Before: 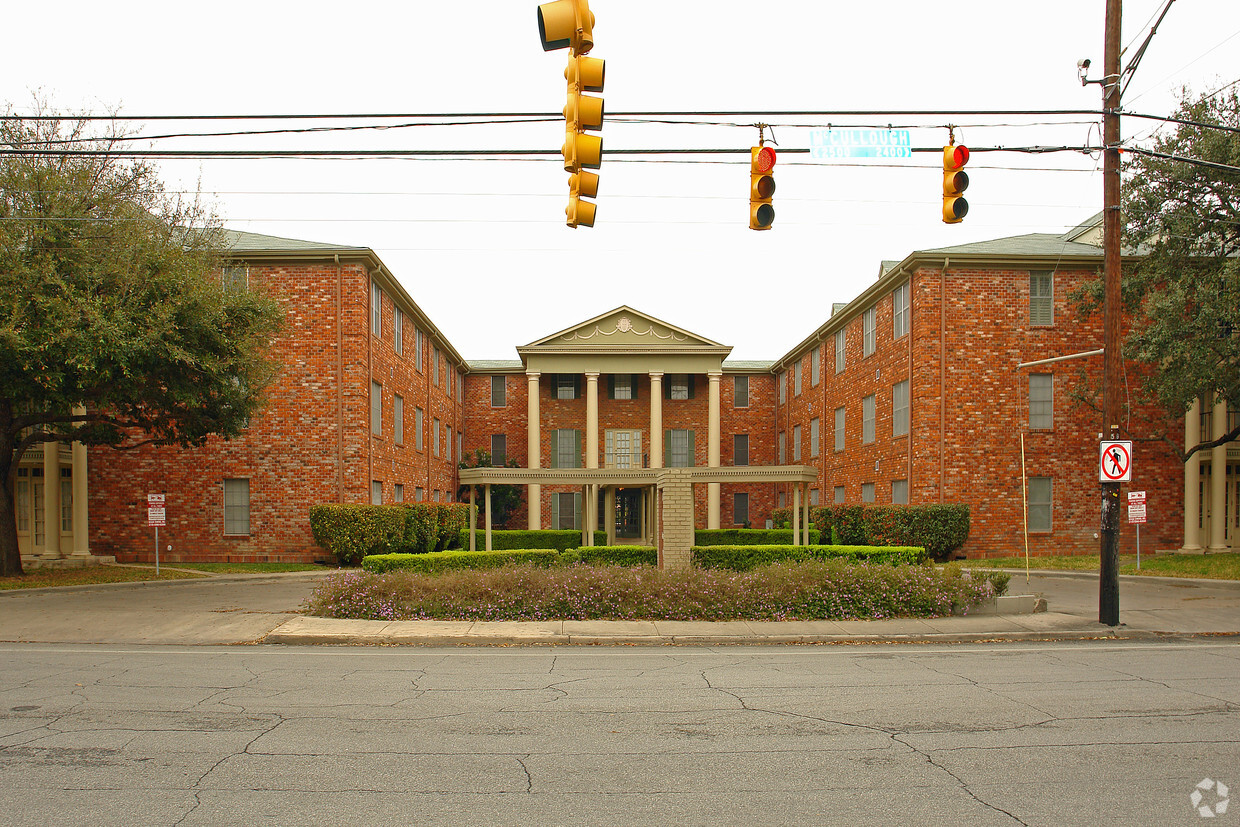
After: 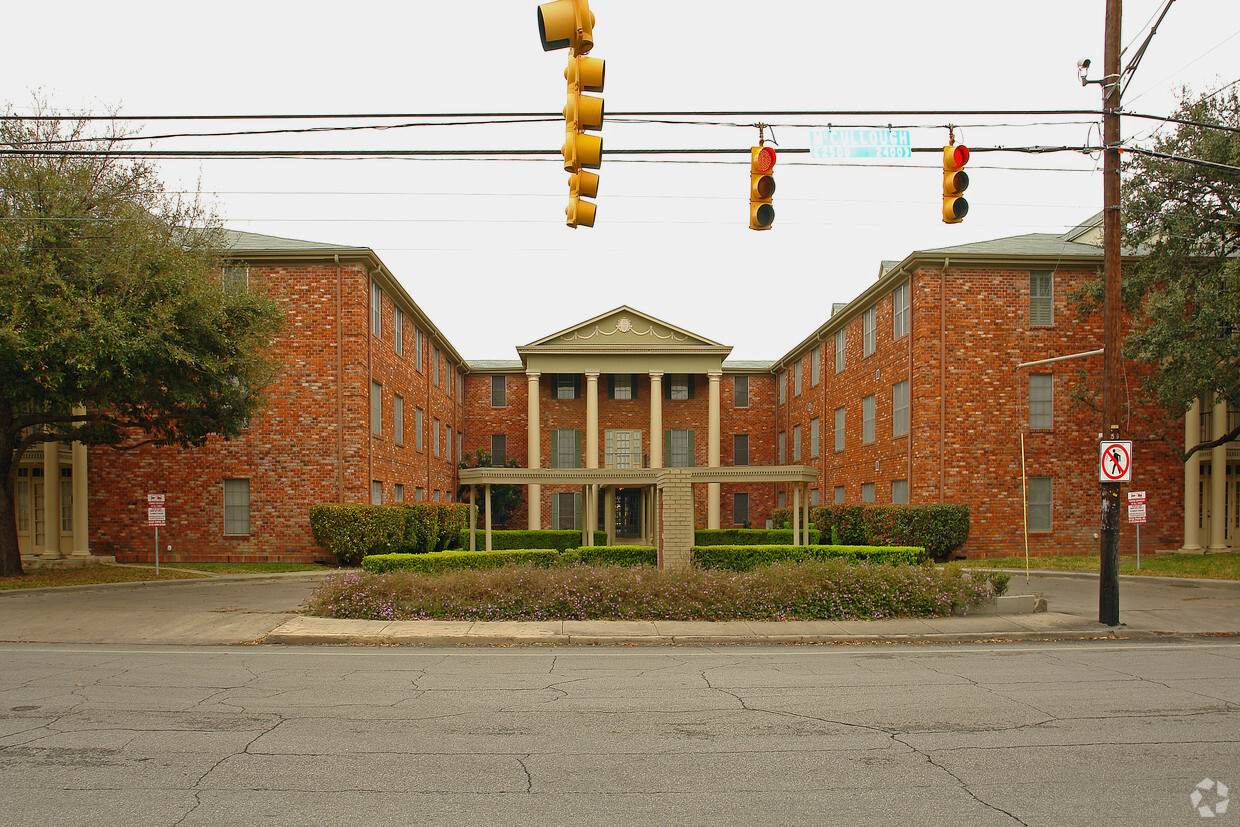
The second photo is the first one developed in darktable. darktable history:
exposure: exposure -0.177 EV, compensate highlight preservation false
